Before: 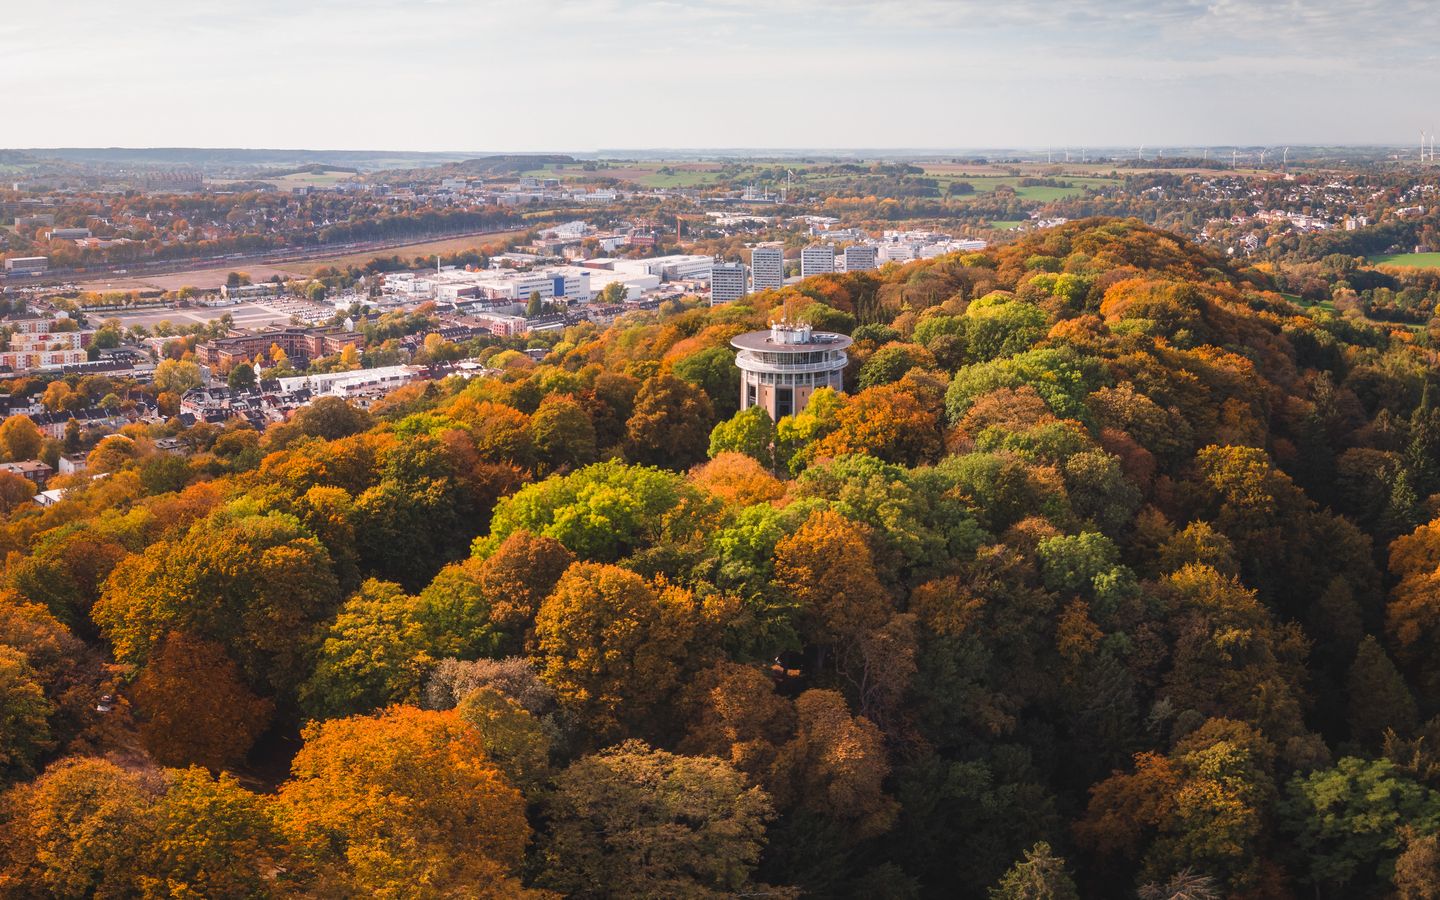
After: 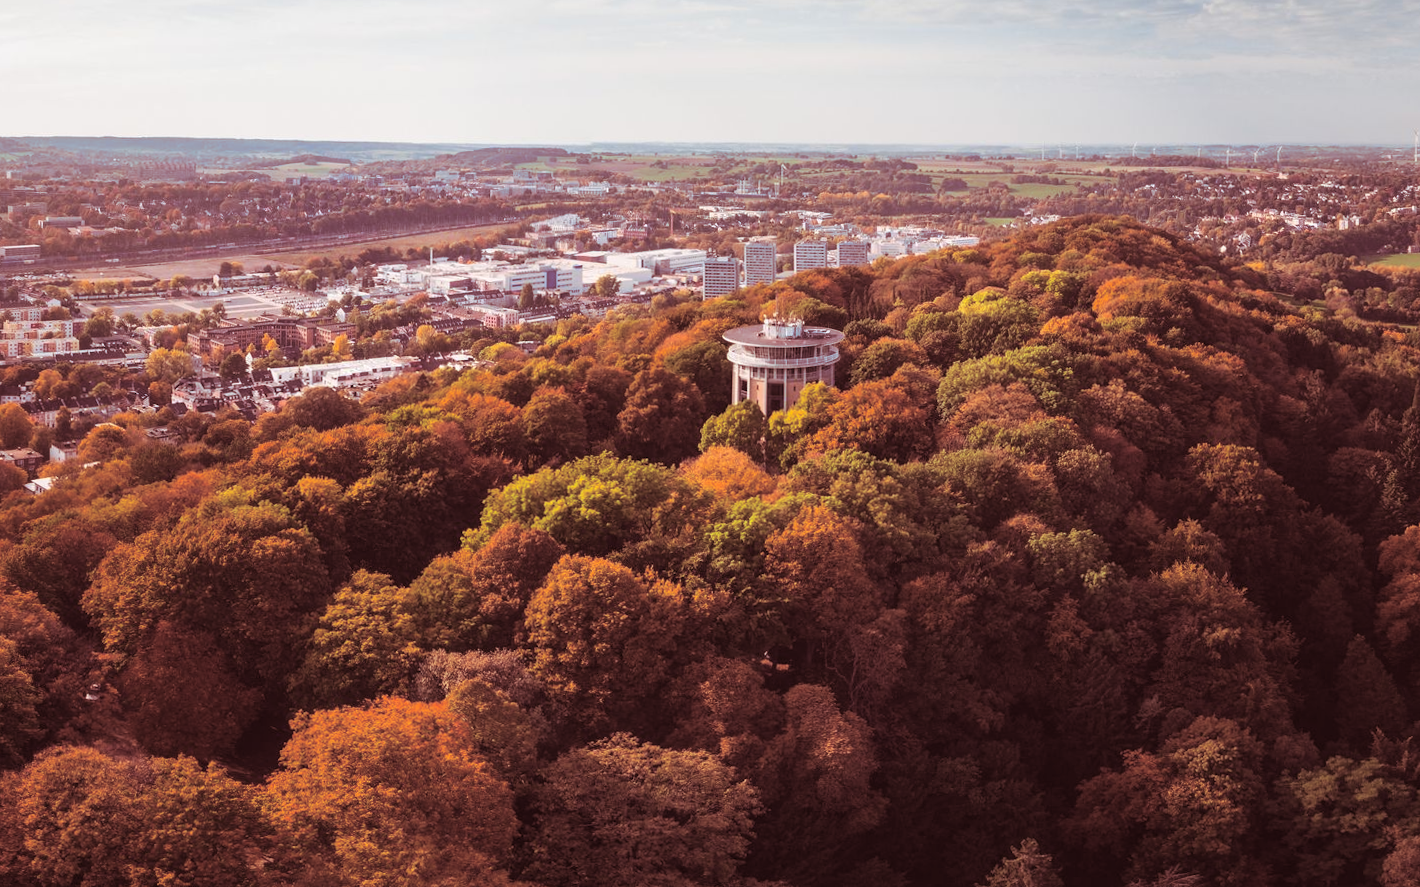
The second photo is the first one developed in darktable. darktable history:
crop and rotate: angle -0.5°
split-toning: highlights › hue 187.2°, highlights › saturation 0.83, balance -68.05, compress 56.43%
